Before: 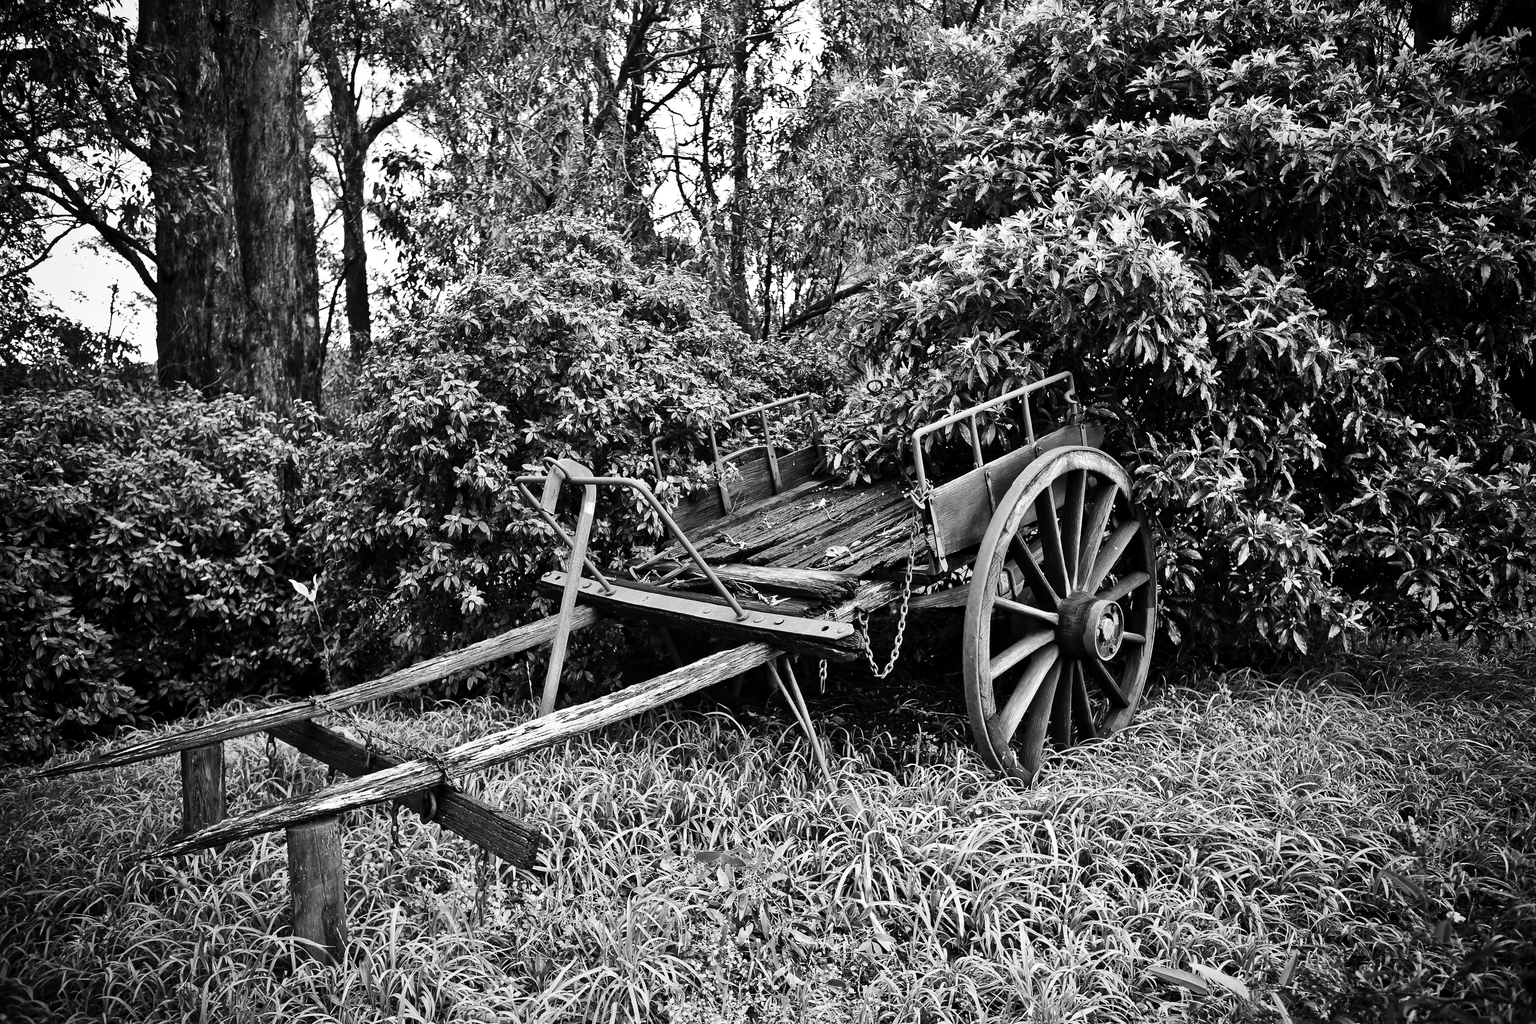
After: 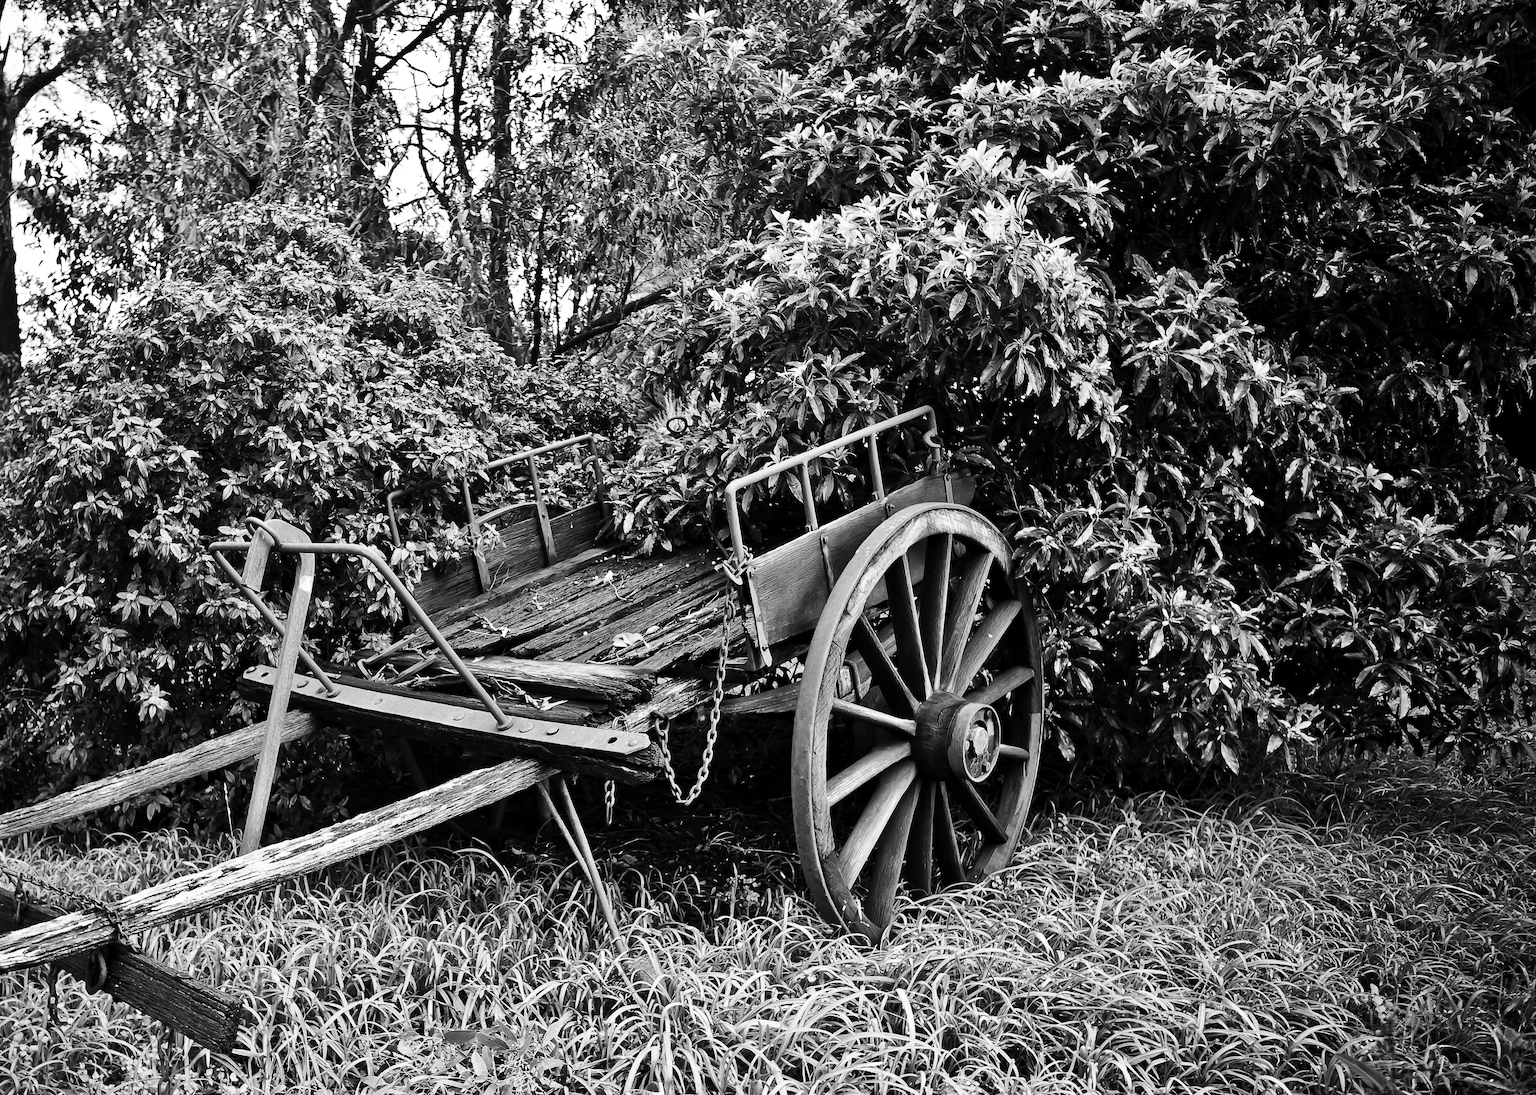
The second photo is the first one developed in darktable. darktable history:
color balance rgb: perceptual saturation grading › global saturation 20%, global vibrance 20%
crop: left 23.095%, top 5.827%, bottom 11.854%
